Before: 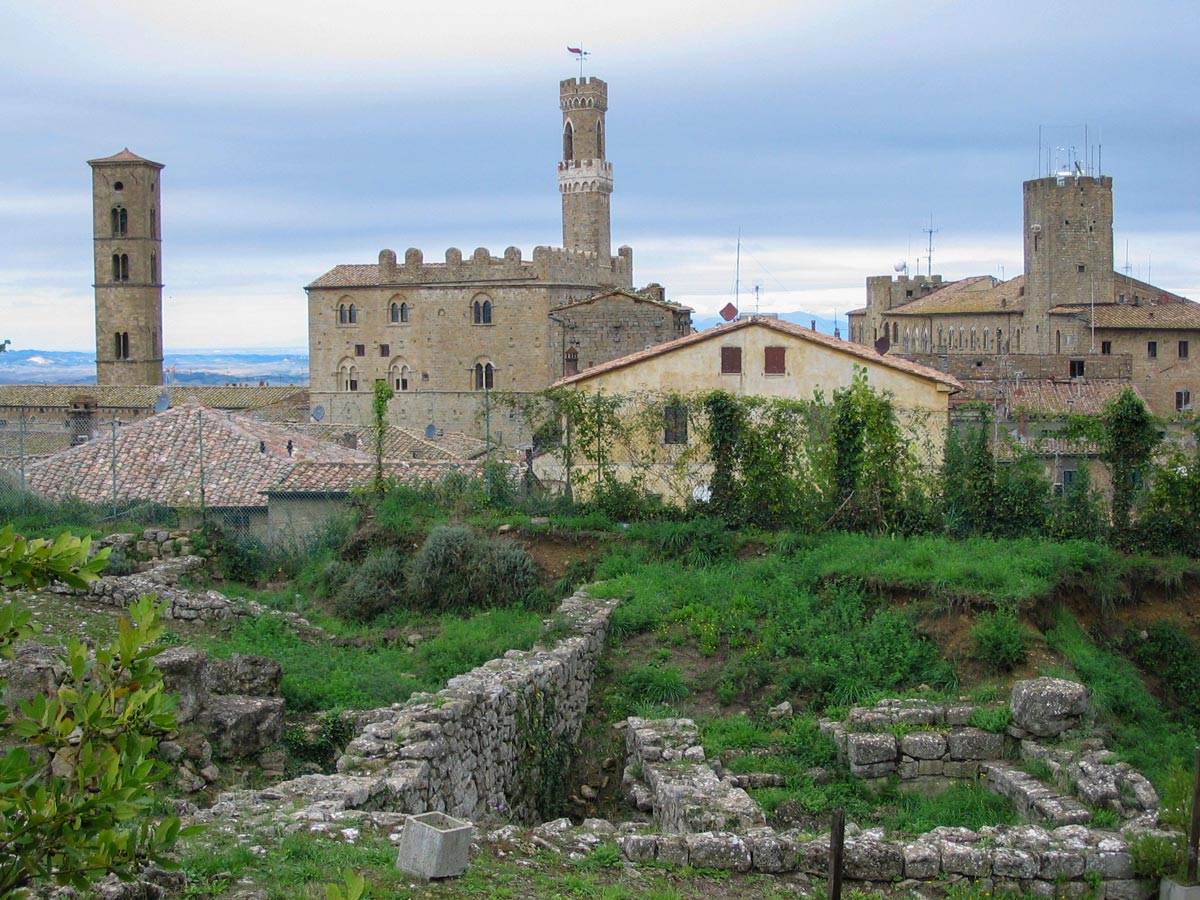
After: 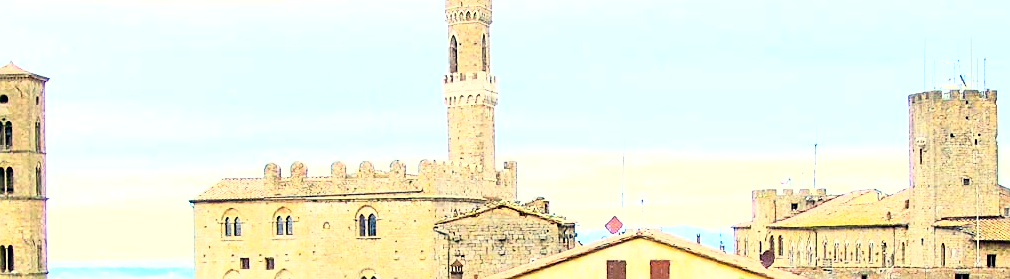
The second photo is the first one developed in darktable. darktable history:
contrast brightness saturation: contrast 0.069, brightness -0.136, saturation 0.116
base curve: curves: ch0 [(0, 0) (0.012, 0.01) (0.073, 0.168) (0.31, 0.711) (0.645, 0.957) (1, 1)]
sharpen: on, module defaults
crop and rotate: left 9.621%, top 9.668%, right 6.134%, bottom 59.281%
color correction: highlights a* 1.37, highlights b* 17.45
exposure: black level correction 0.008, exposure 0.981 EV, compensate highlight preservation false
